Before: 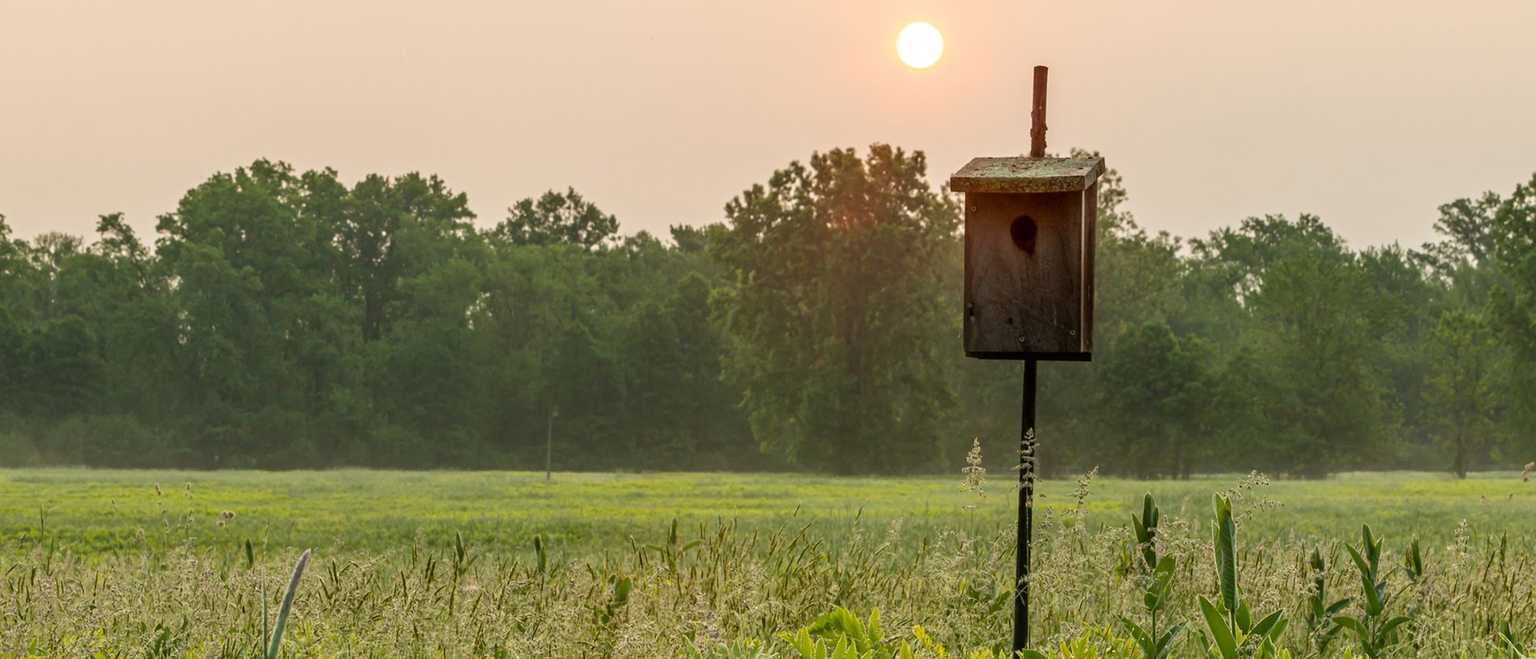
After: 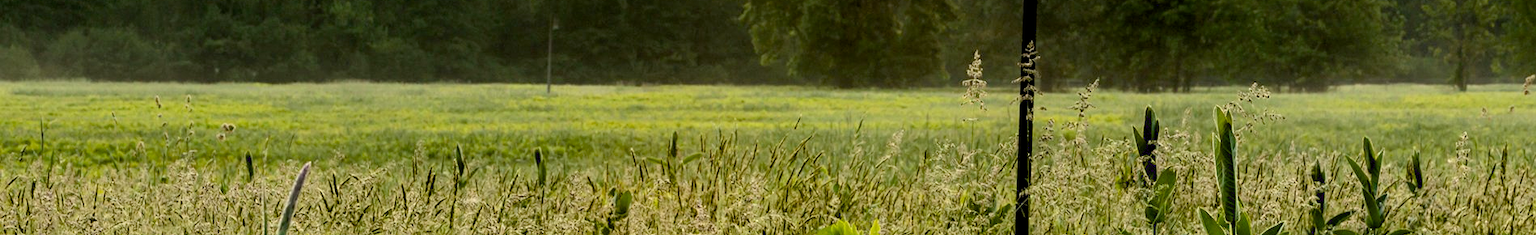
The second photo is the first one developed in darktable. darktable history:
exposure: black level correction 0.023, exposure 0.182 EV, compensate exposure bias true, compensate highlight preservation false
filmic rgb: black relative exposure -8.05 EV, white relative exposure 3.01 EV, threshold 5.95 EV, hardness 5.37, contrast 1.248, color science v6 (2022), enable highlight reconstruction true
crop and rotate: top 58.892%, bottom 5.379%
